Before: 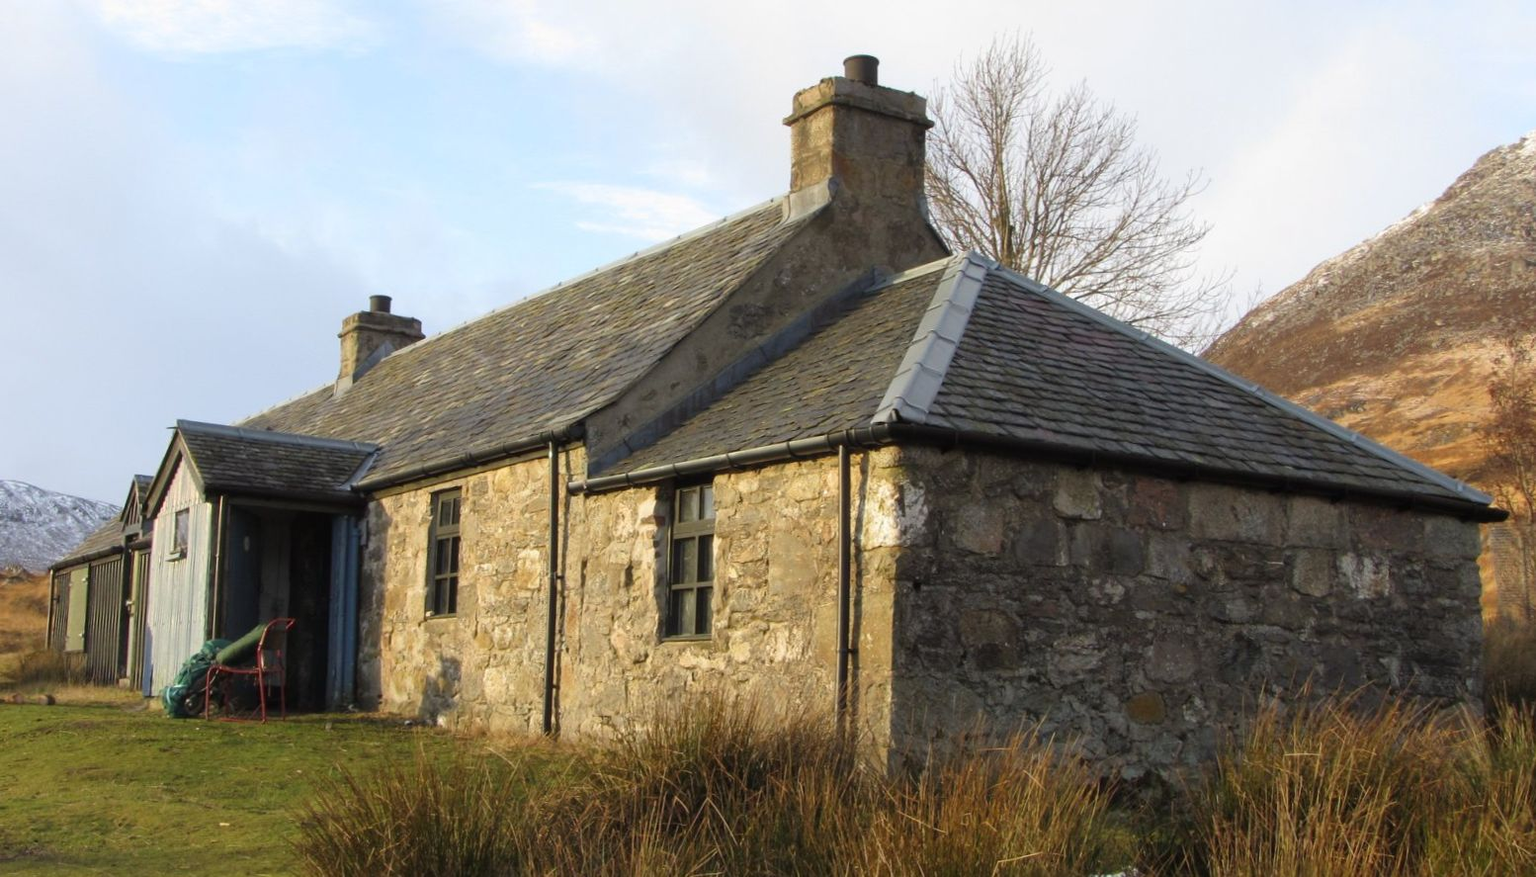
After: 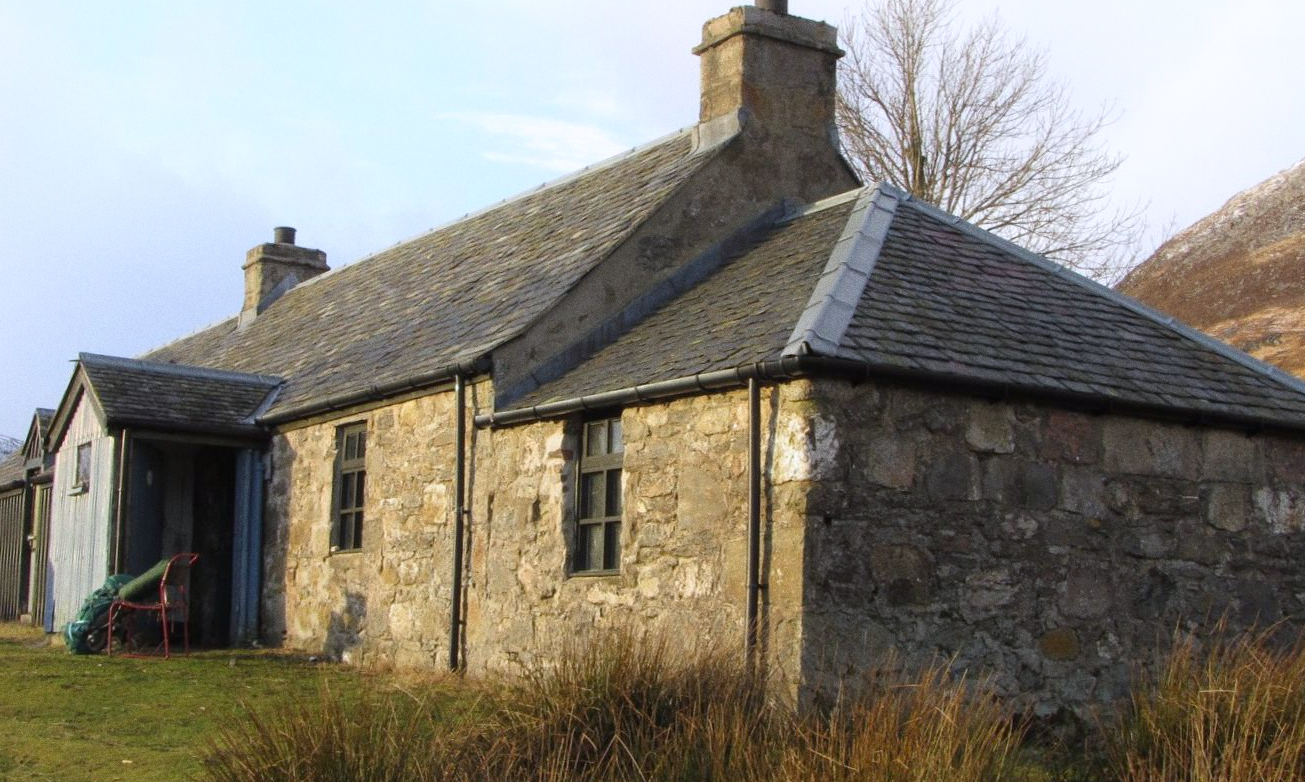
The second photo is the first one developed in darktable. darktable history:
shadows and highlights: shadows -23.08, highlights 46.15, soften with gaussian
crop: left 6.446%, top 8.188%, right 9.538%, bottom 3.548%
white balance: red 0.984, blue 1.059
grain: coarseness 0.47 ISO
